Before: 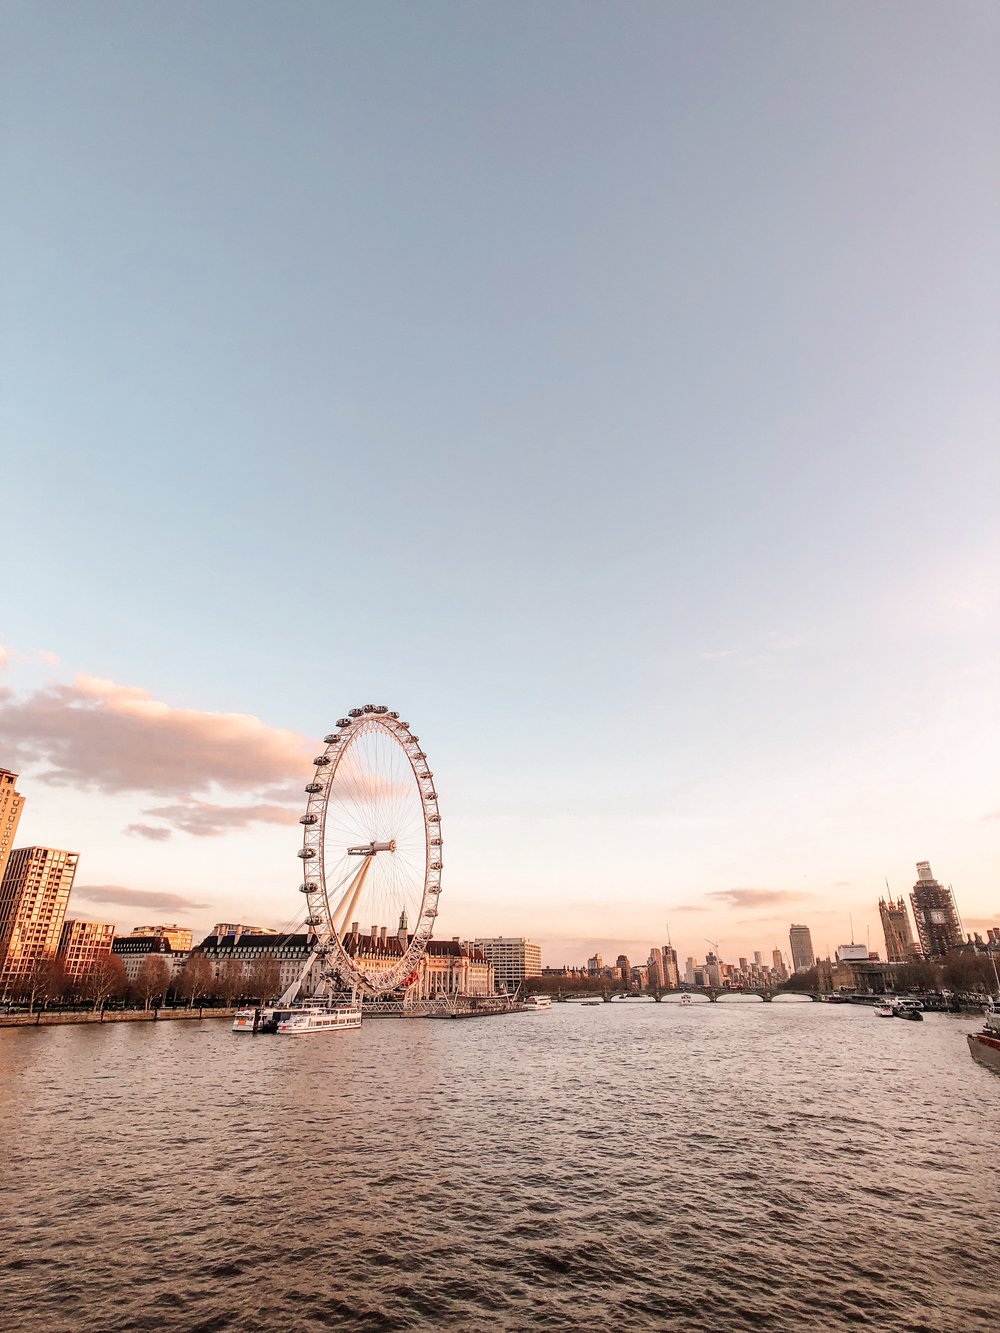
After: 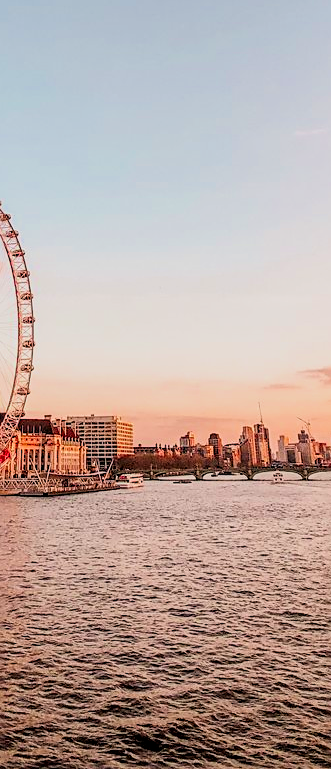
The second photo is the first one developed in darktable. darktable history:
crop: left 40.878%, top 39.176%, right 25.993%, bottom 3.081%
local contrast: on, module defaults
color correction: saturation 1.34
sharpen: on, module defaults
filmic rgb: threshold 3 EV, hardness 4.17, latitude 50%, contrast 1.1, preserve chrominance max RGB, color science v6 (2022), contrast in shadows safe, contrast in highlights safe, enable highlight reconstruction true
